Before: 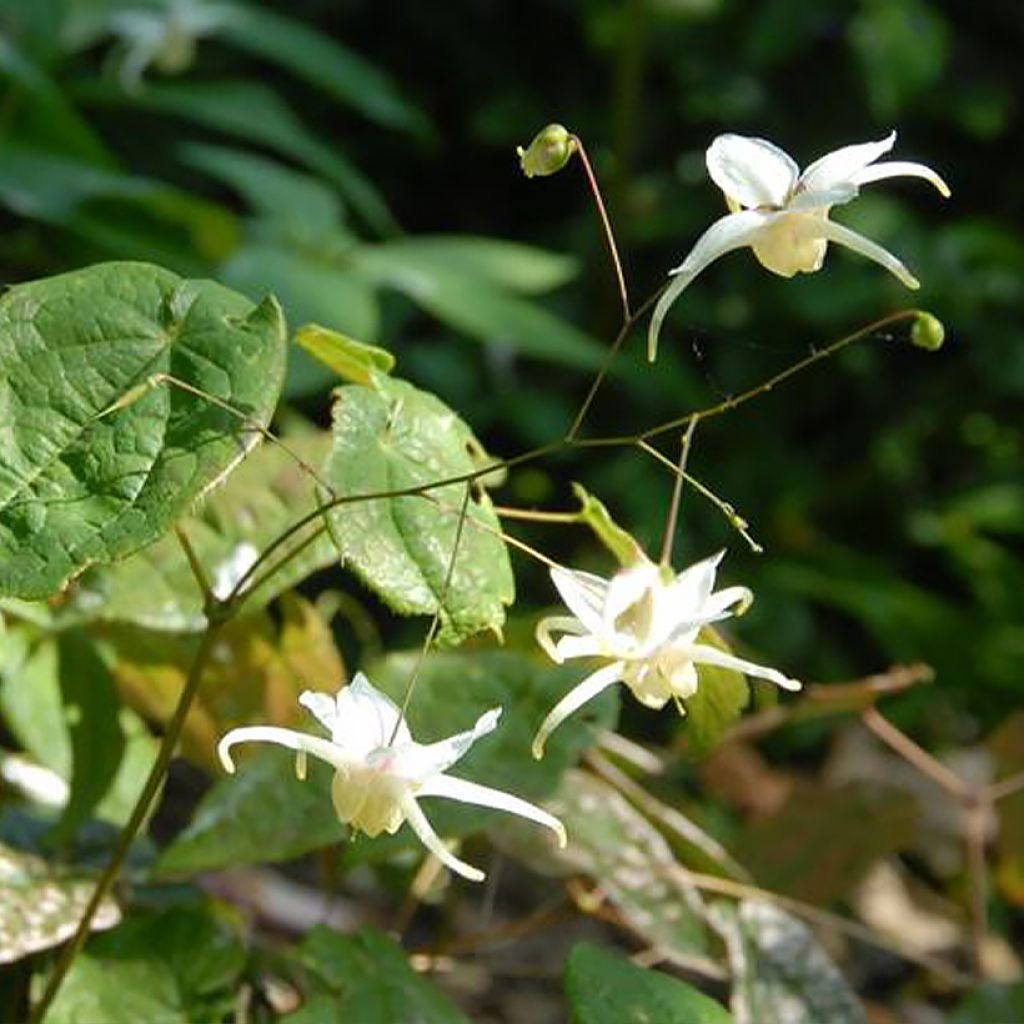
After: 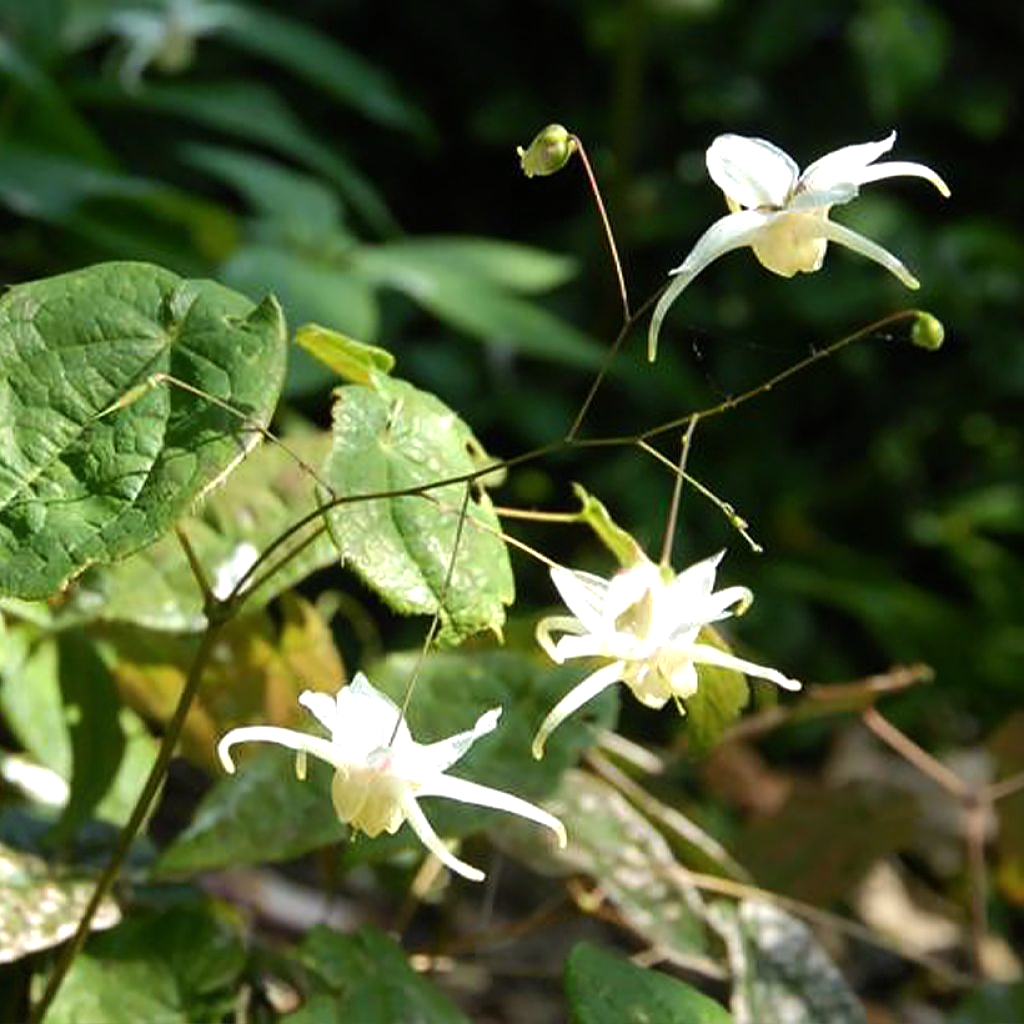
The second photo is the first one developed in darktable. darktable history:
tone equalizer: -8 EV -0.401 EV, -7 EV -0.378 EV, -6 EV -0.373 EV, -5 EV -0.231 EV, -3 EV 0.244 EV, -2 EV 0.316 EV, -1 EV 0.389 EV, +0 EV 0.421 EV, edges refinement/feathering 500, mask exposure compensation -1.57 EV, preserve details no
levels: levels [0, 0.51, 1]
